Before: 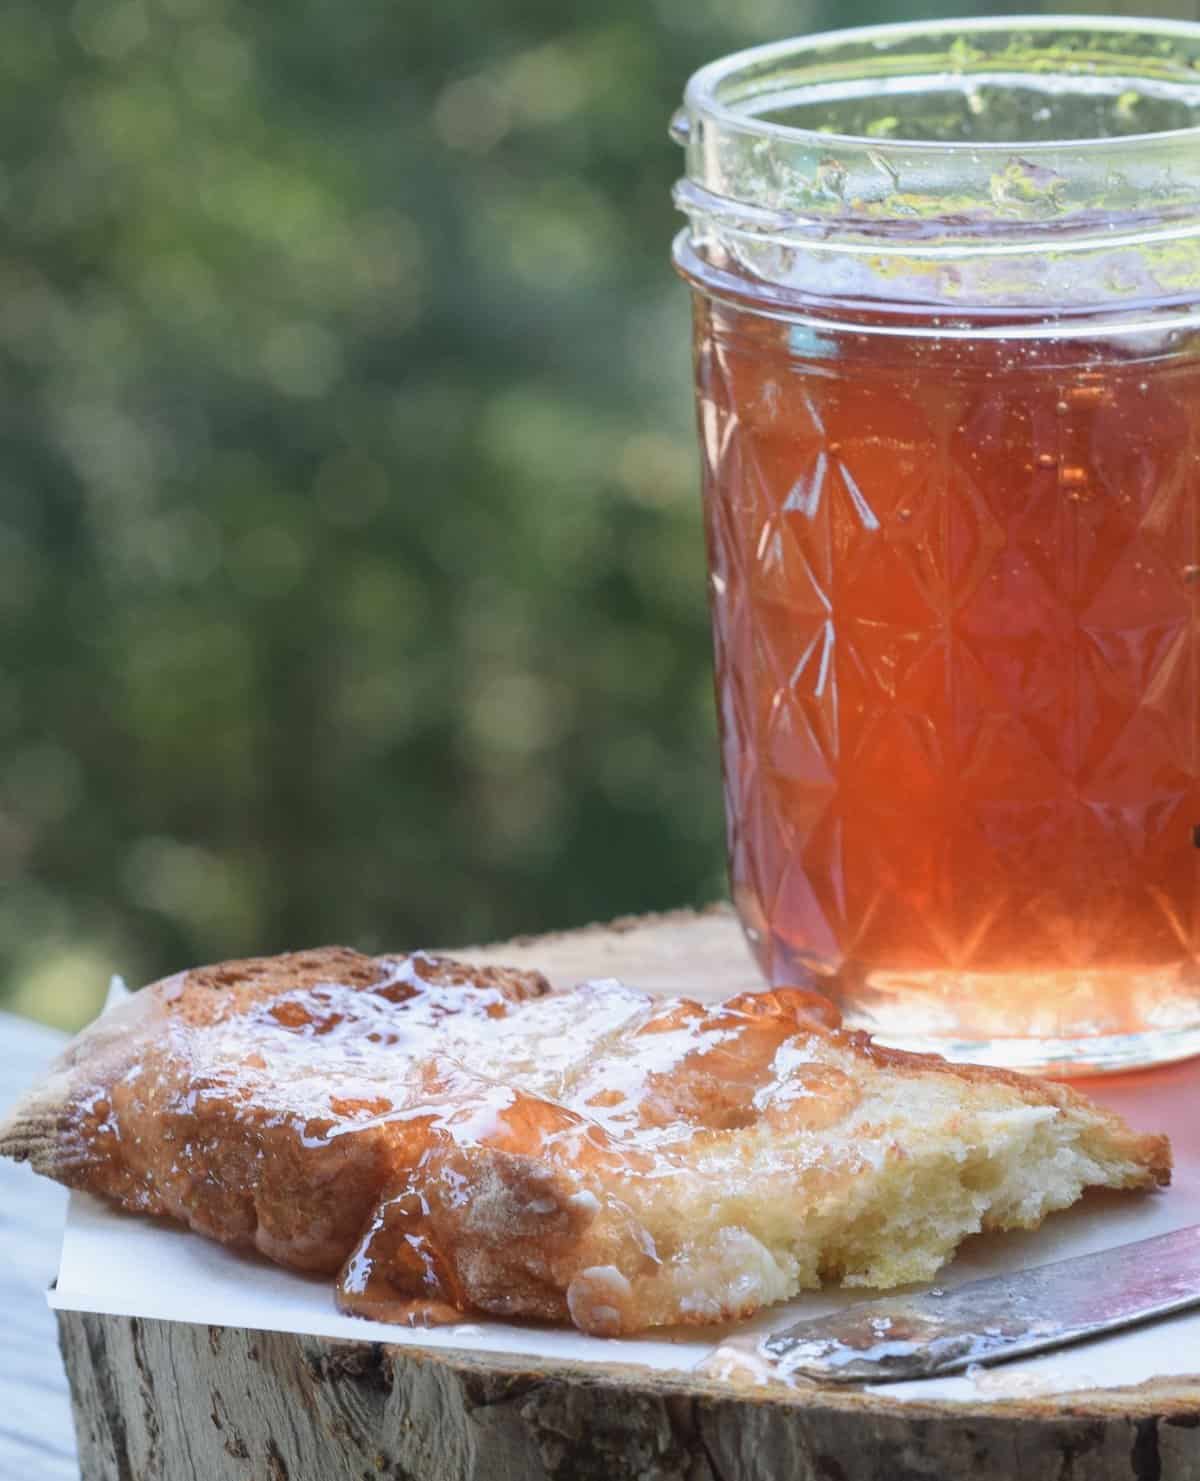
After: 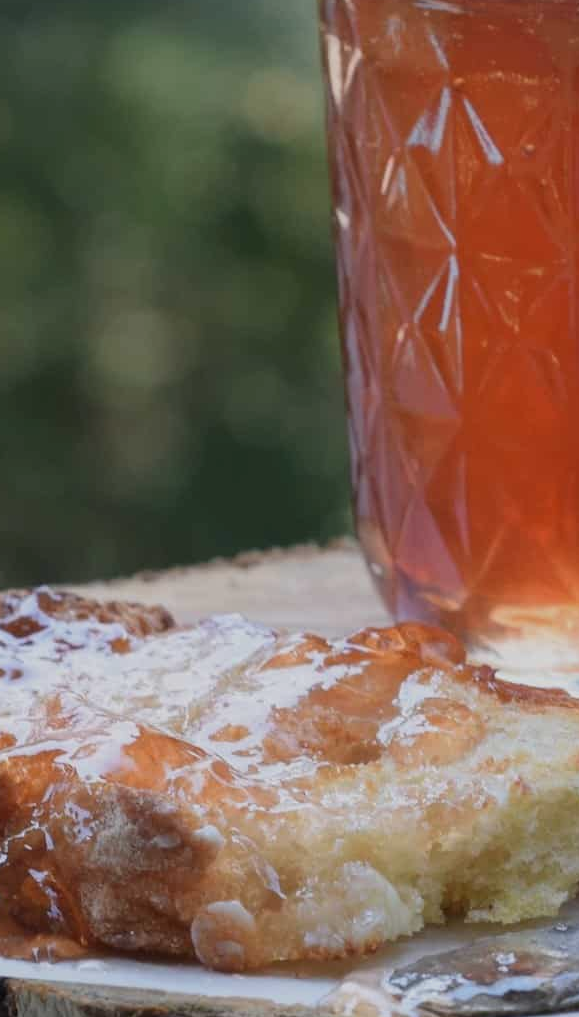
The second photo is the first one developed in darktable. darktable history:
crop: left 31.379%, top 24.658%, right 20.326%, bottom 6.628%
exposure: exposure -0.492 EV, compensate highlight preservation false
